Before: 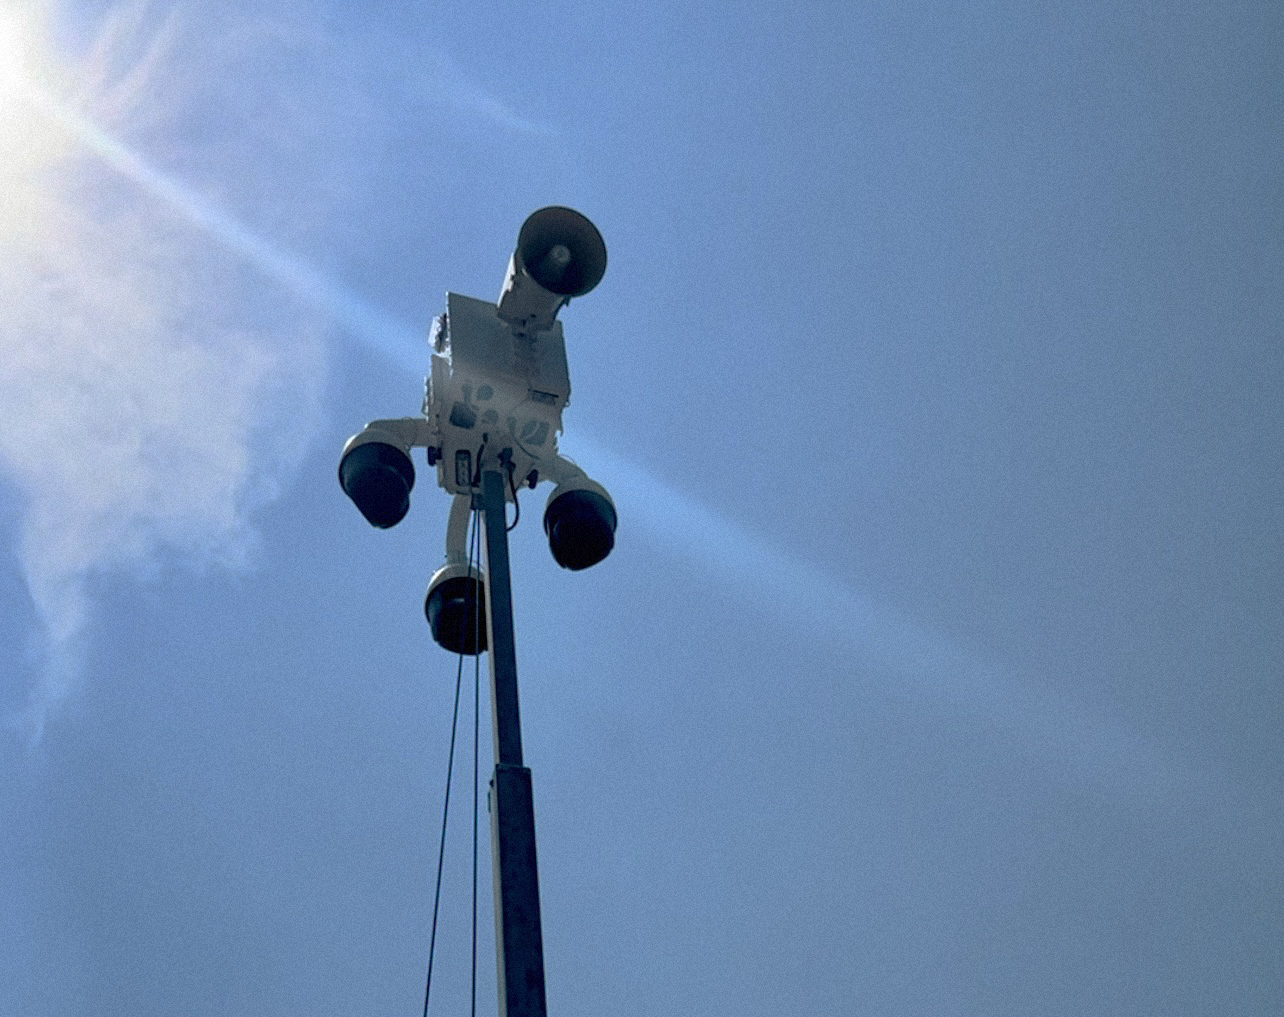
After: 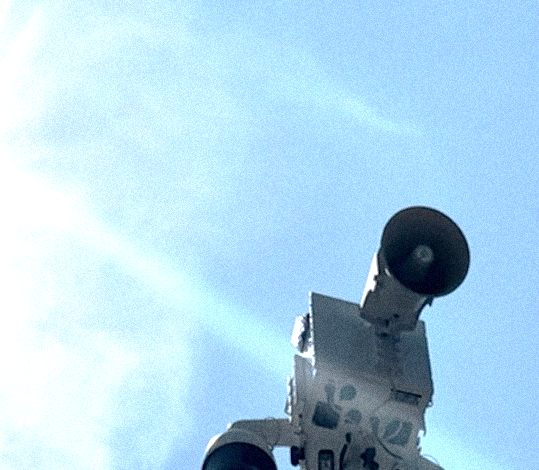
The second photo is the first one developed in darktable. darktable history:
exposure: exposure 0.496 EV, compensate highlight preservation false
tone equalizer: -8 EV -0.75 EV, -7 EV -0.7 EV, -6 EV -0.6 EV, -5 EV -0.4 EV, -3 EV 0.4 EV, -2 EV 0.6 EV, -1 EV 0.7 EV, +0 EV 0.75 EV, edges refinement/feathering 500, mask exposure compensation -1.57 EV, preserve details no
crop and rotate: left 10.817%, top 0.062%, right 47.194%, bottom 53.626%
